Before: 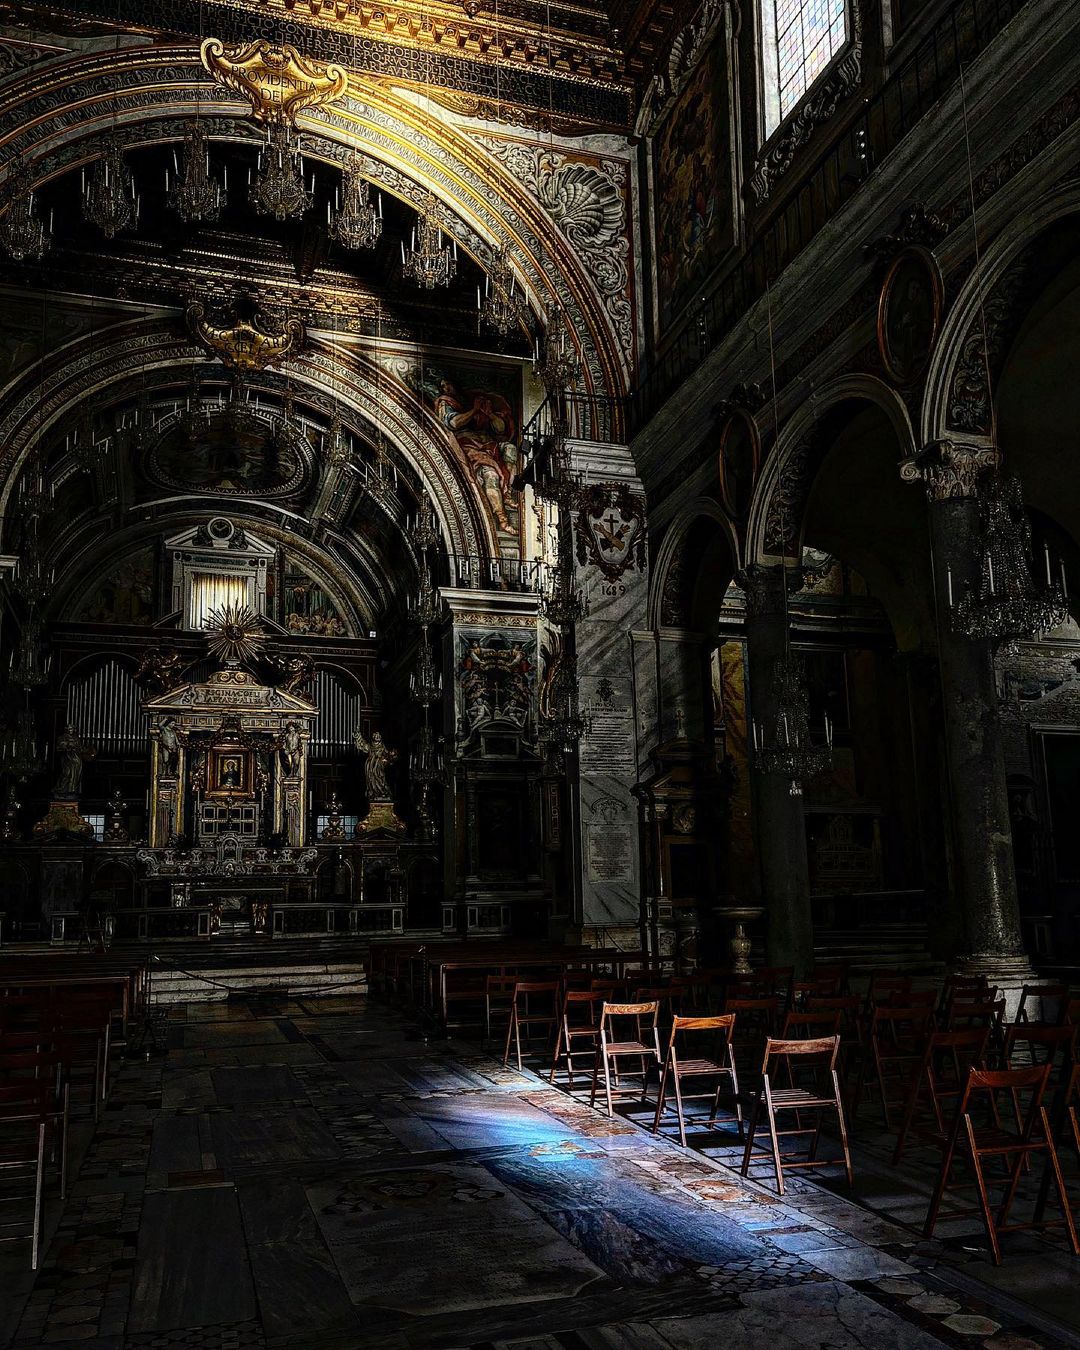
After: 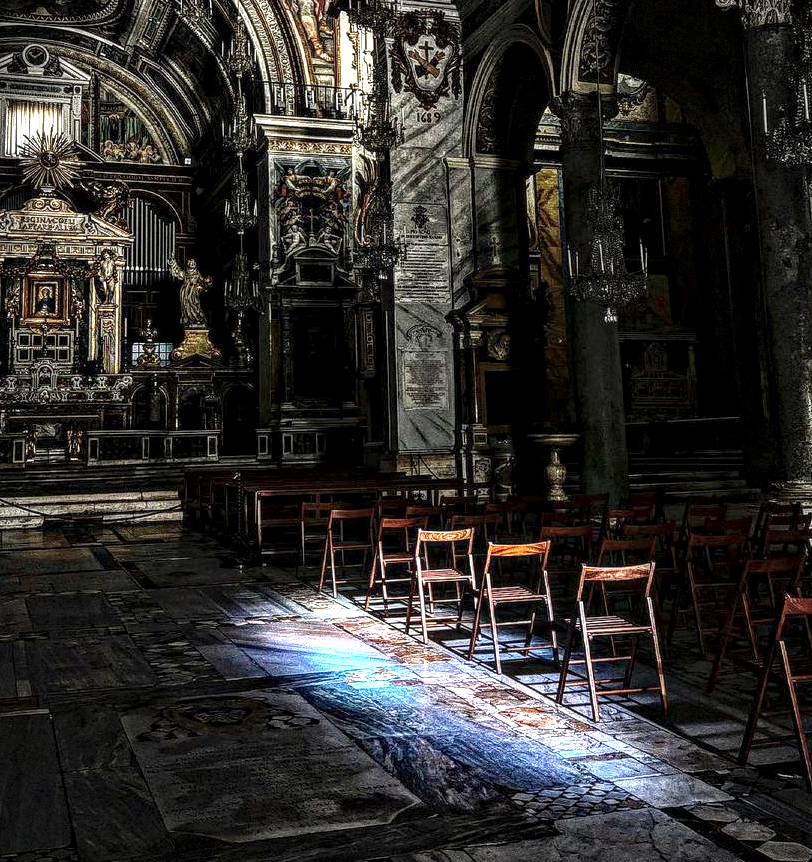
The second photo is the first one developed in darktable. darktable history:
local contrast: detail 160%
vignetting: fall-off start 74.35%, fall-off radius 65.62%, brightness -0.289, dithering 8-bit output
crop and rotate: left 17.254%, top 35.088%, right 7.561%, bottom 1.009%
exposure: black level correction 0, exposure 1 EV, compensate highlight preservation false
